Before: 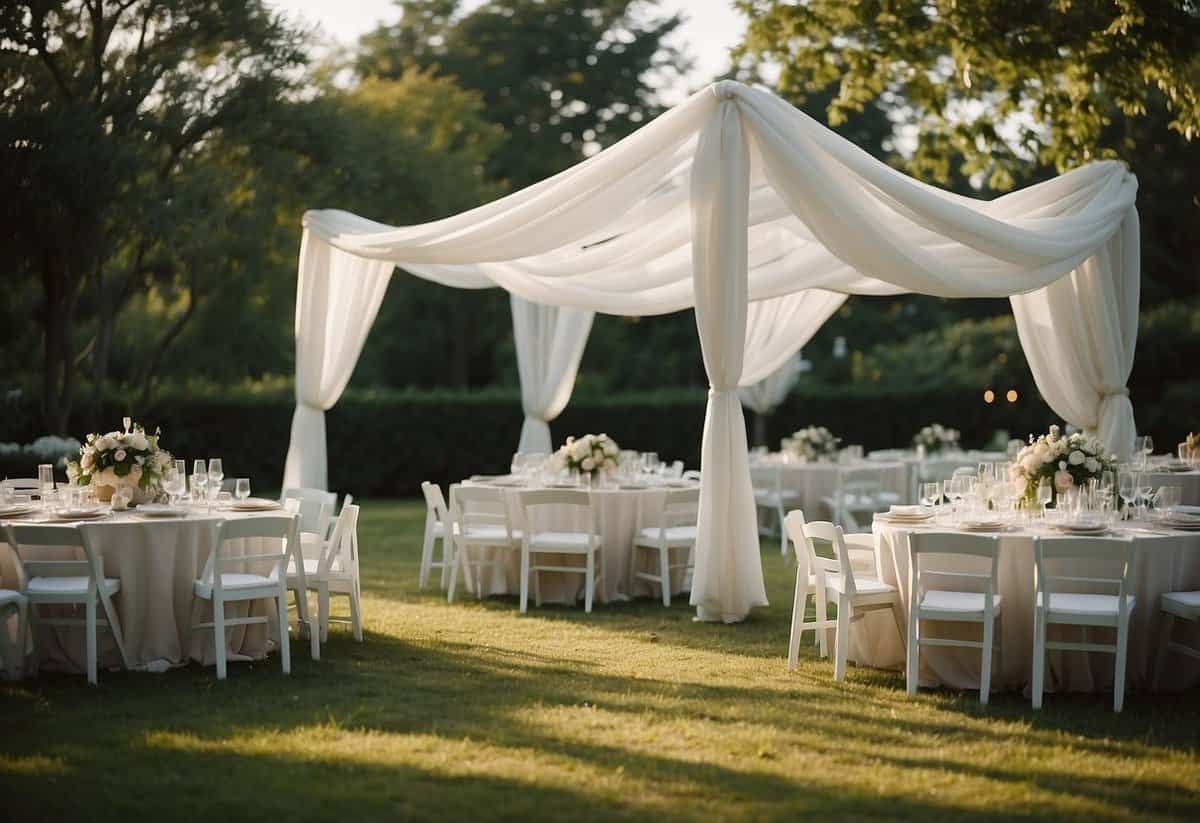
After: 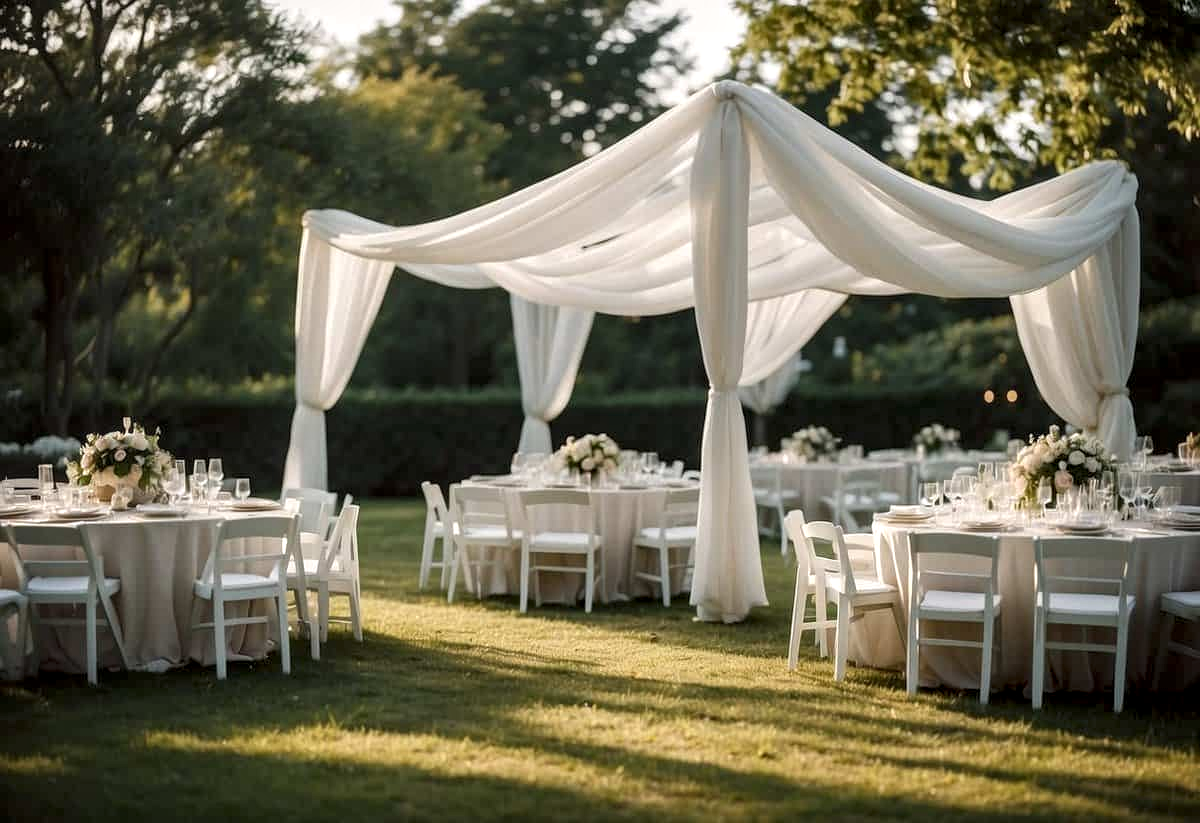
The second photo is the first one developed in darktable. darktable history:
local contrast: detail 144%
tone equalizer: edges refinement/feathering 500, mask exposure compensation -1.57 EV, preserve details no
